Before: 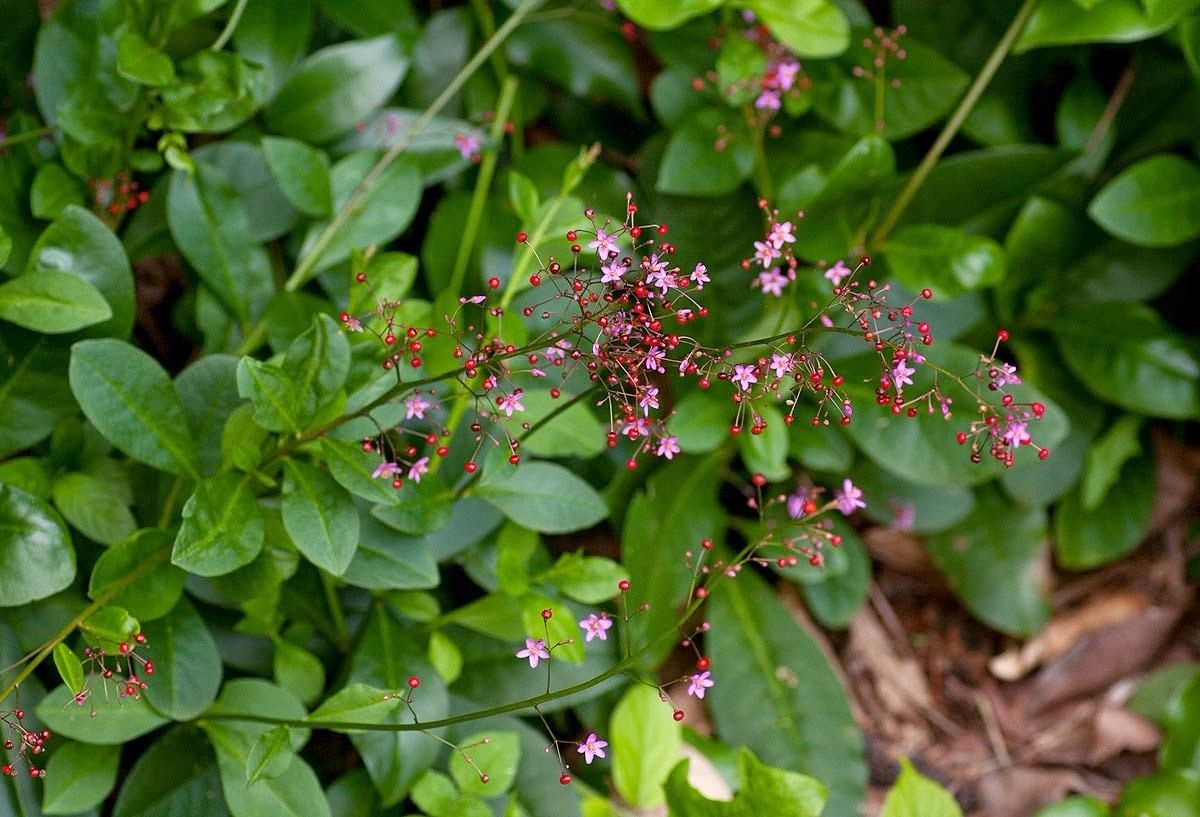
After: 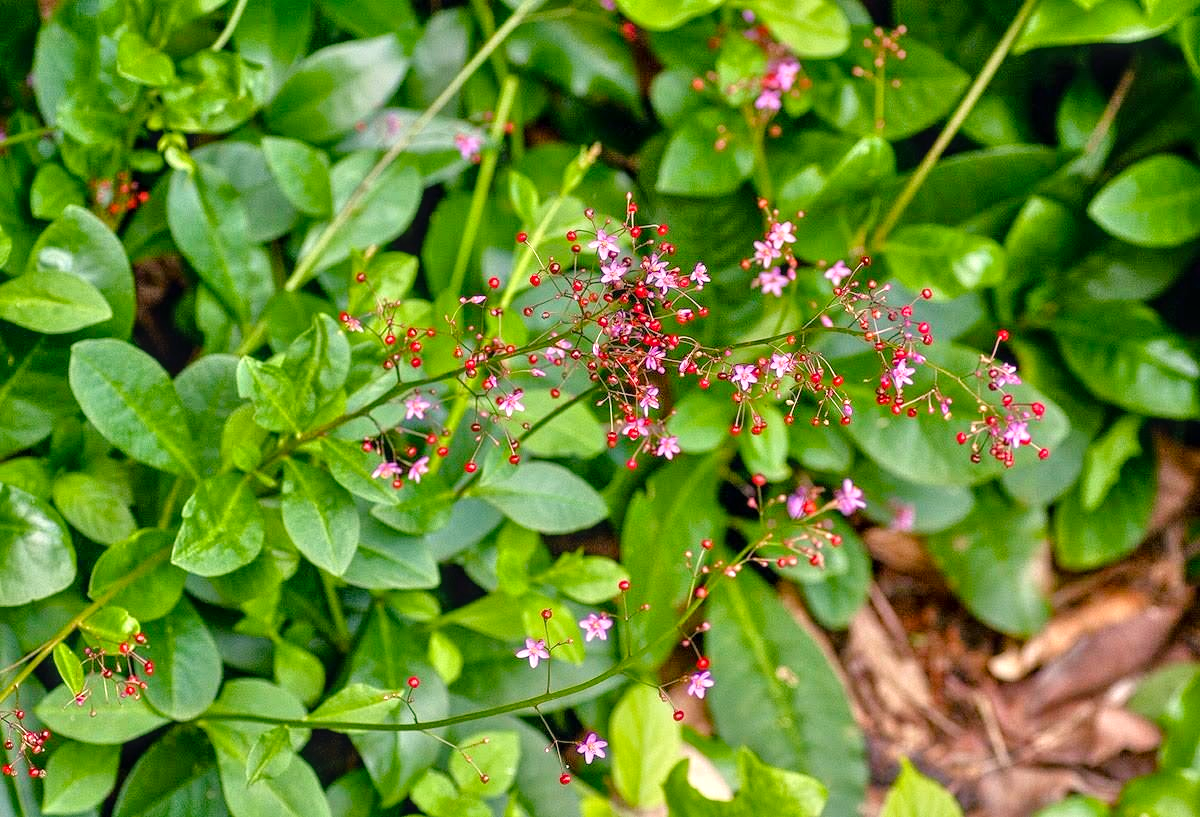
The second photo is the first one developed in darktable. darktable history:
tone equalizer: -7 EV 0.15 EV, -6 EV 0.6 EV, -5 EV 1.15 EV, -4 EV 1.33 EV, -3 EV 1.15 EV, -2 EV 0.6 EV, -1 EV 0.15 EV, mask exposure compensation -0.5 EV
color balance rgb: shadows lift › chroma 2%, shadows lift › hue 219.6°, power › hue 313.2°, highlights gain › chroma 3%, highlights gain › hue 75.6°, global offset › luminance 0.5%, perceptual saturation grading › global saturation 15.33%, perceptual saturation grading › highlights -19.33%, perceptual saturation grading › shadows 20%, global vibrance 20%
local contrast: detail 130%
